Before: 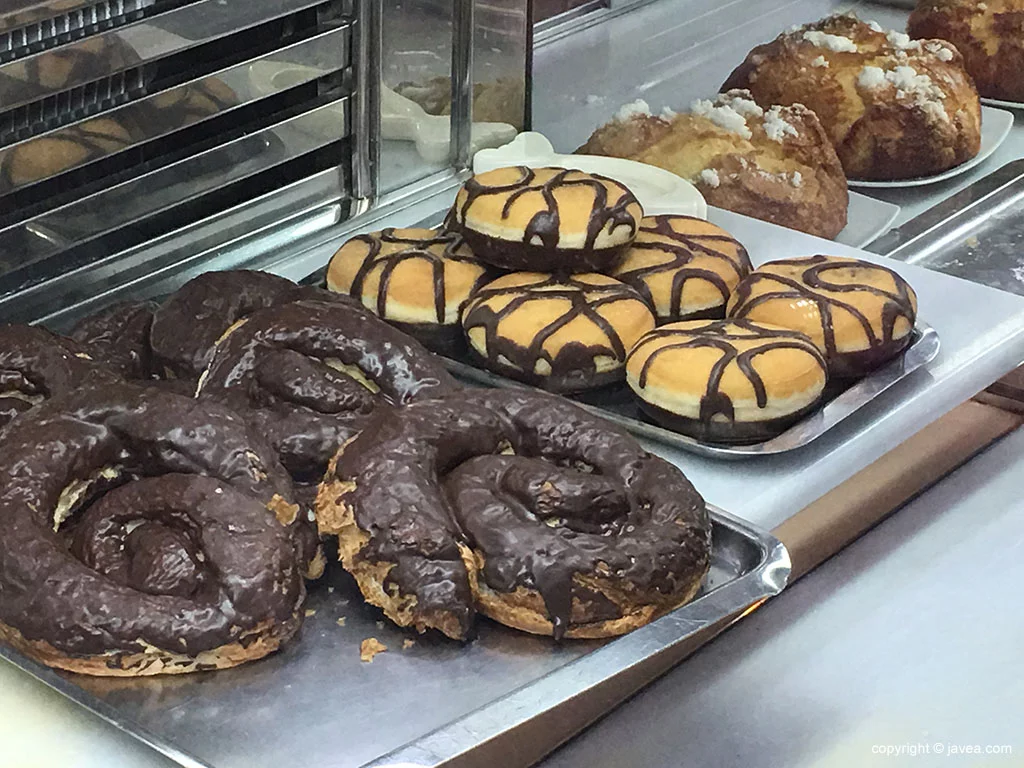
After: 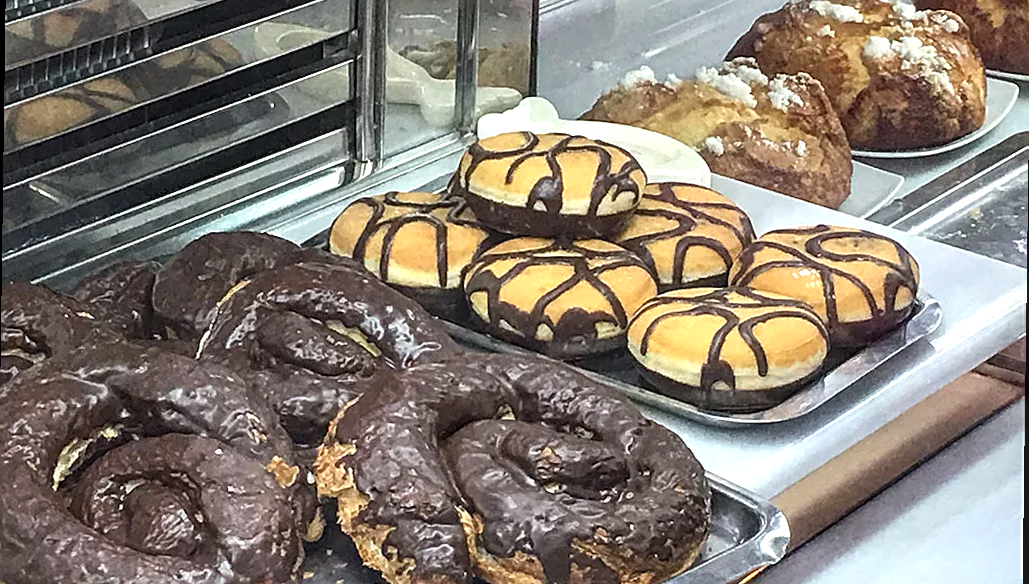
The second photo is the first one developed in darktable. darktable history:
local contrast: on, module defaults
rotate and perspective: rotation 0.8°, automatic cropping off
tone equalizer: on, module defaults
sharpen: on, module defaults
levels: levels [0, 0.492, 0.984]
crop: left 0.387%, top 5.469%, bottom 19.809%
exposure: black level correction 0, exposure 0.5 EV, compensate highlight preservation false
